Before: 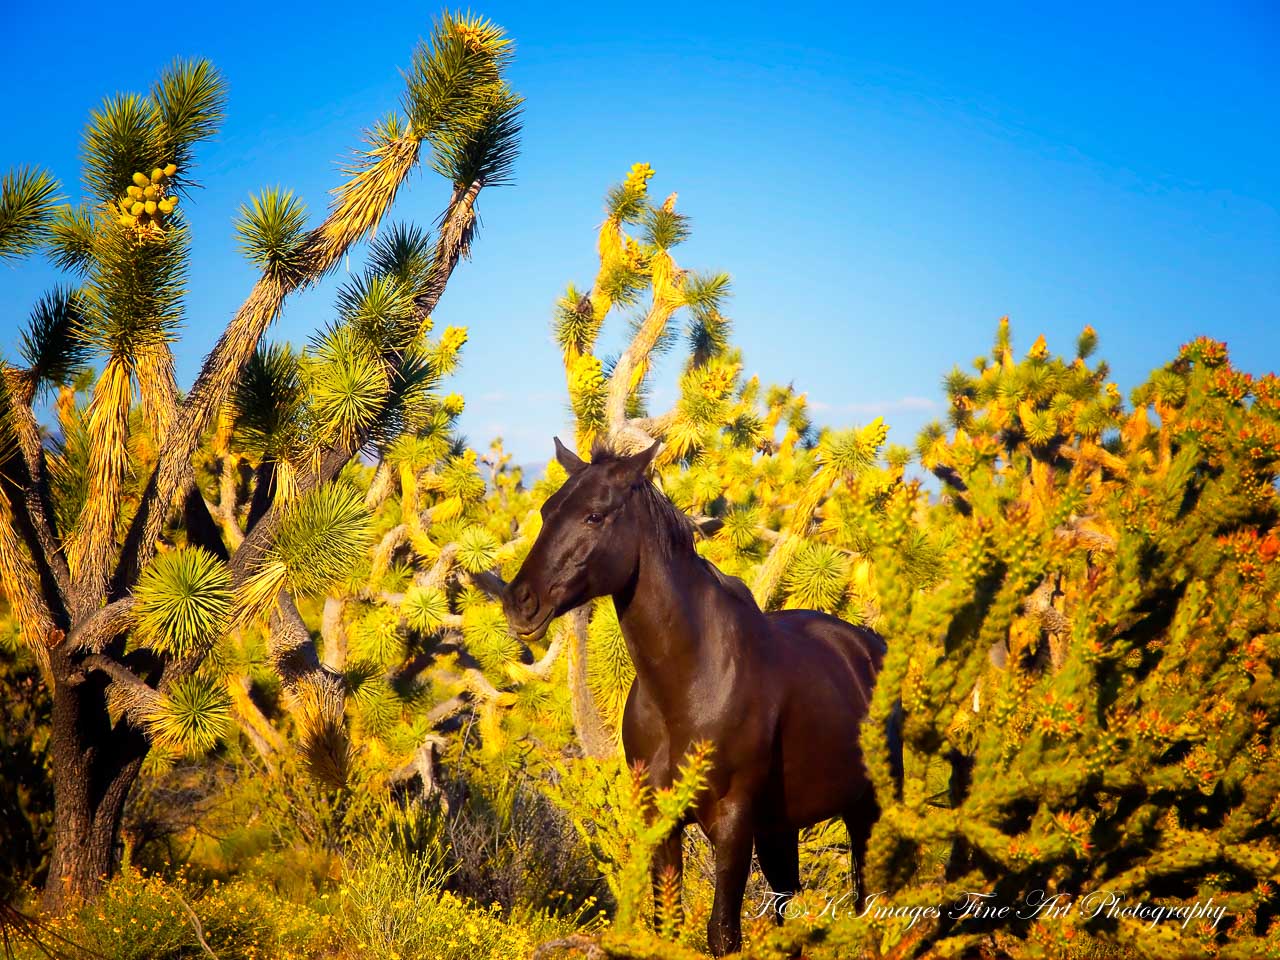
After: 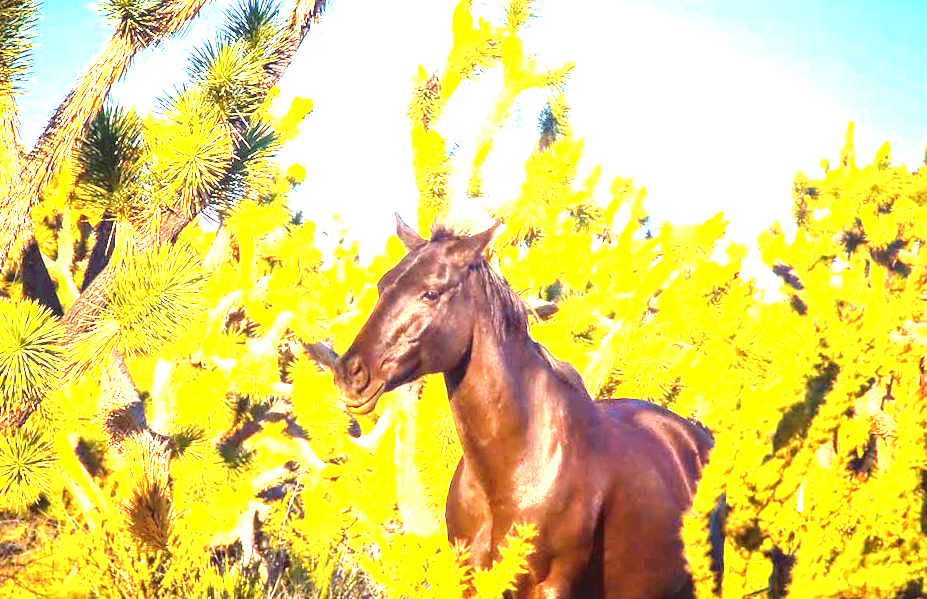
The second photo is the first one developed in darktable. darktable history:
crop and rotate: angle -3.38°, left 9.833%, top 20.86%, right 12.151%, bottom 11.874%
exposure: black level correction 0, exposure 2.293 EV, compensate highlight preservation false
local contrast: on, module defaults
